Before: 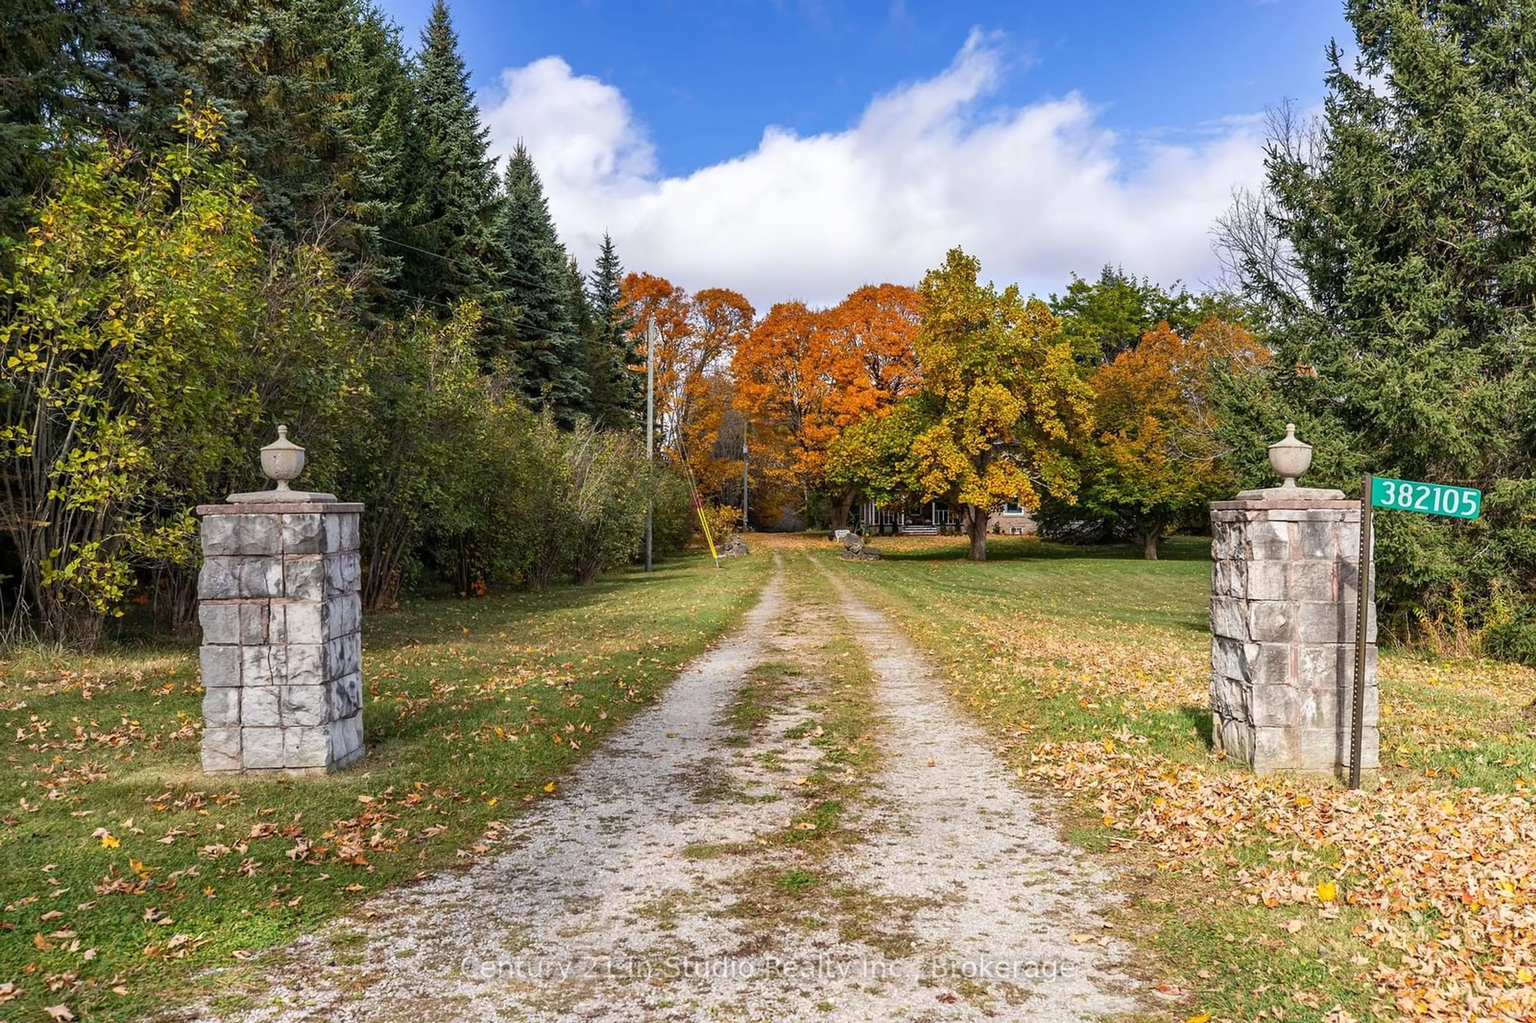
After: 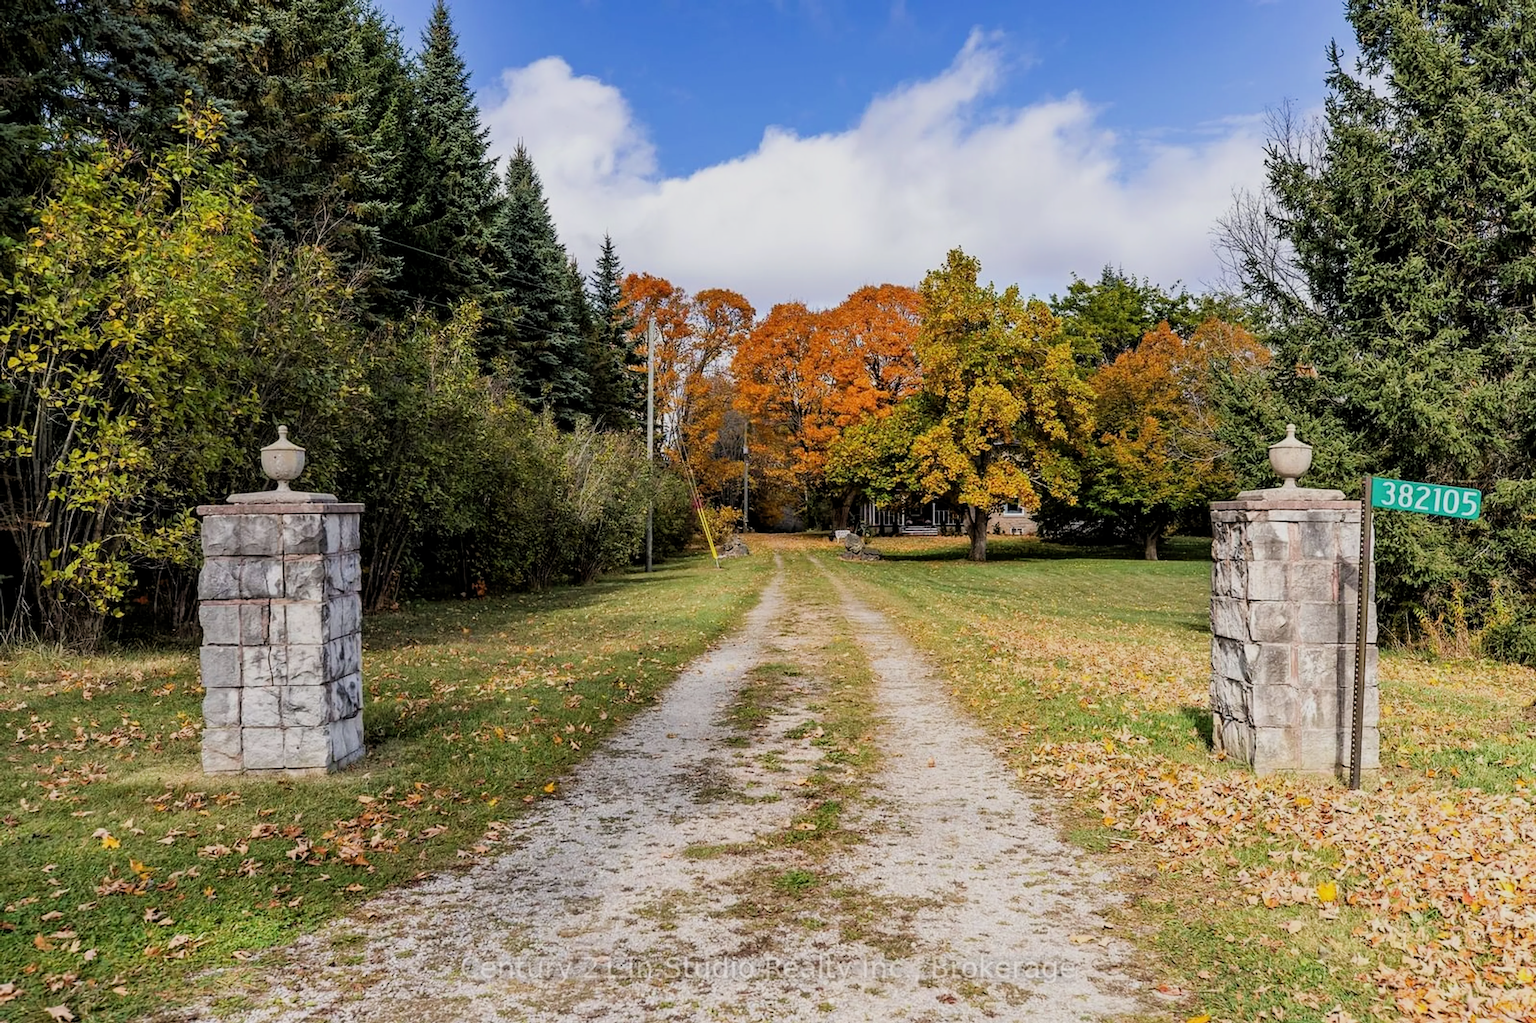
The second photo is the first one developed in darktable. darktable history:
filmic rgb: black relative exposure -7.71 EV, white relative exposure 4.38 EV, target black luminance 0%, hardness 3.75, latitude 50.83%, contrast 1.069, highlights saturation mix 9.08%, shadows ↔ highlights balance -0.27%
